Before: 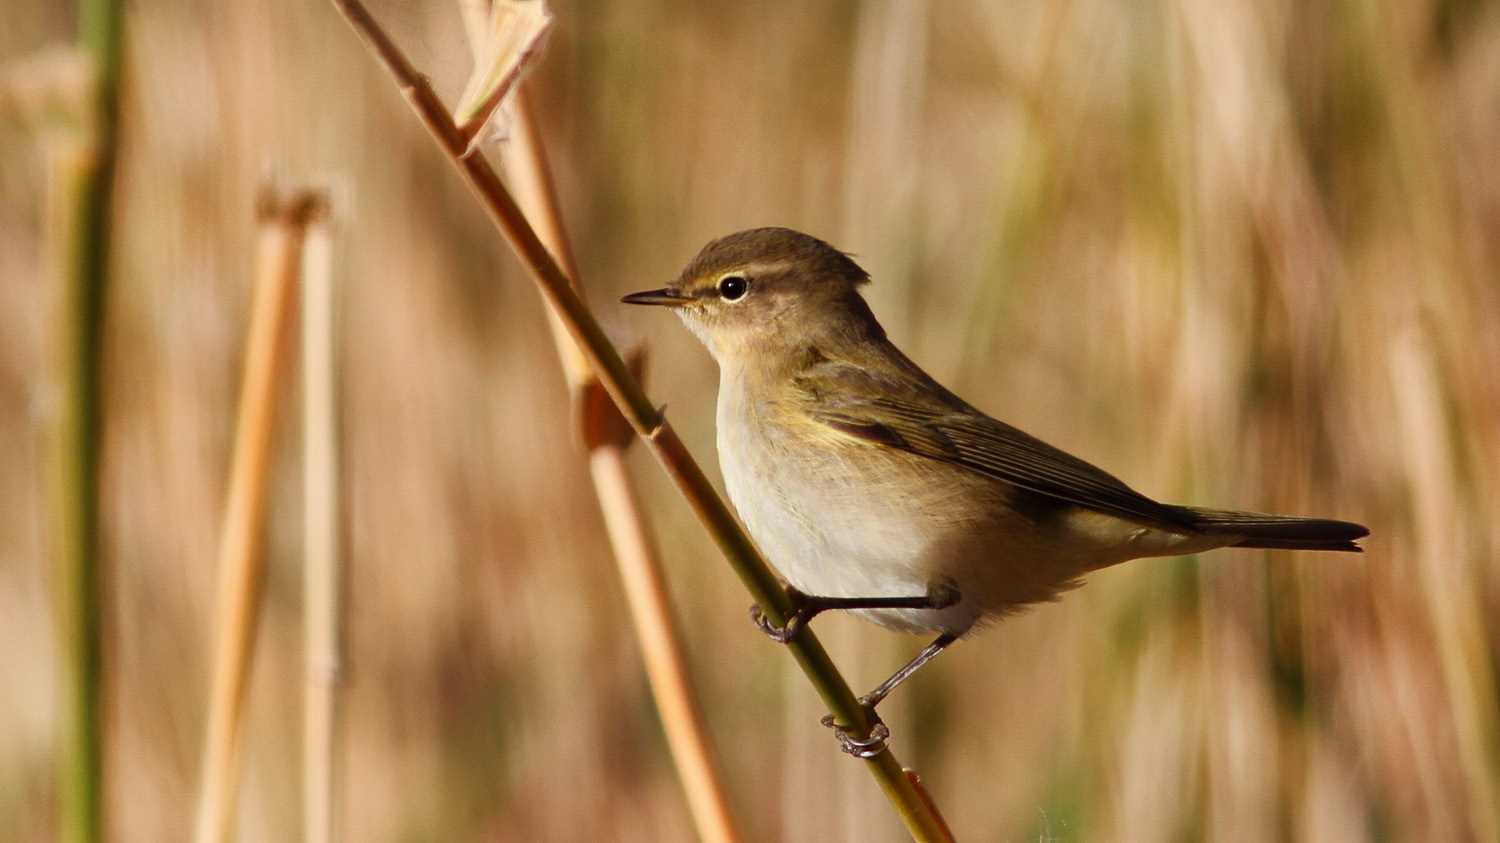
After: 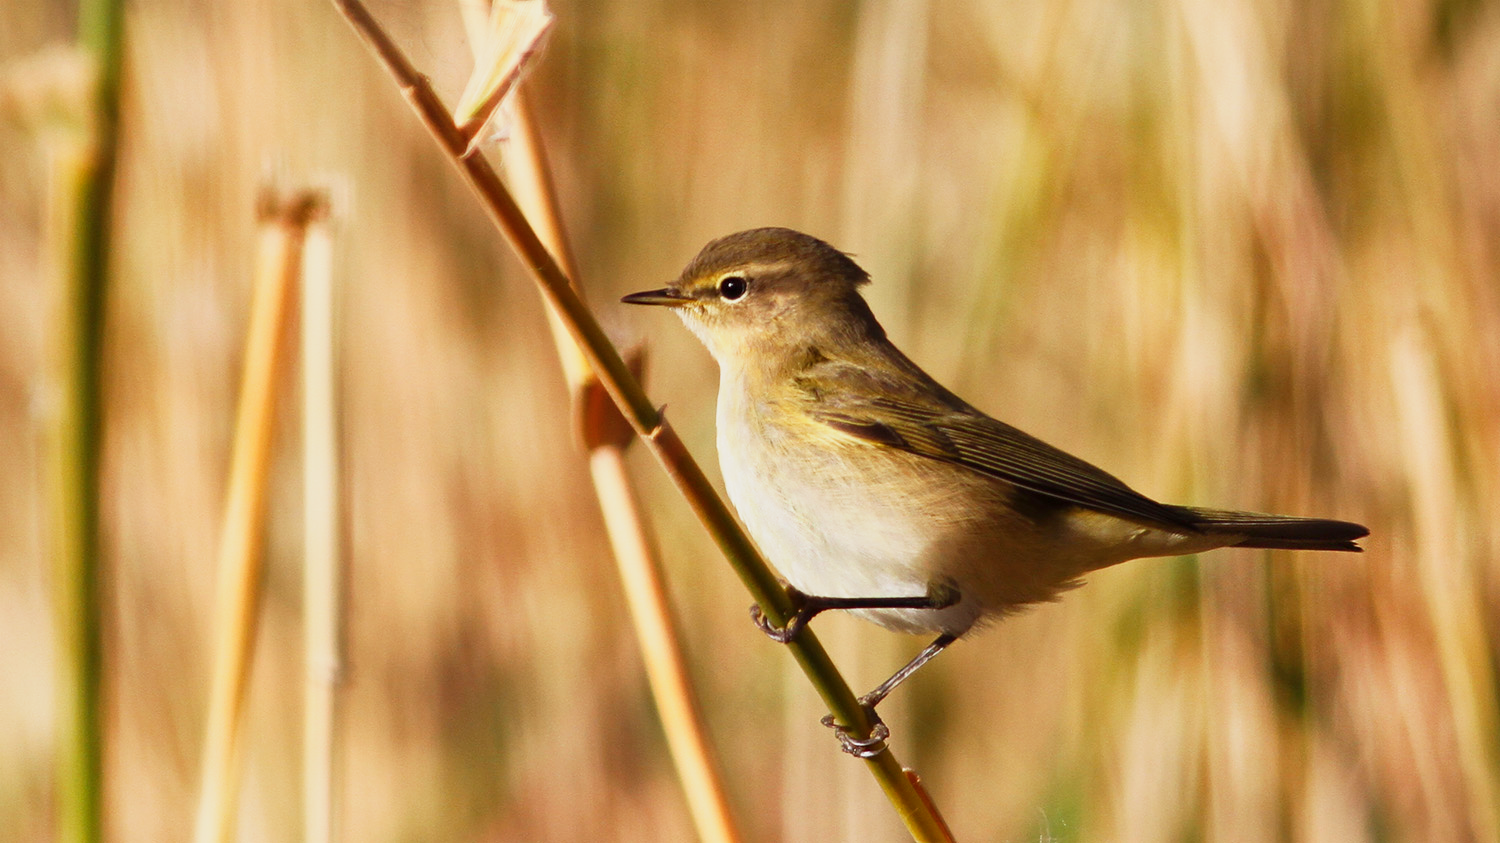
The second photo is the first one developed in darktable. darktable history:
base curve: curves: ch0 [(0, 0) (0.088, 0.125) (0.176, 0.251) (0.354, 0.501) (0.613, 0.749) (1, 0.877)], preserve colors none
color balance rgb: perceptual saturation grading › global saturation 0.742%, global vibrance 19.396%
